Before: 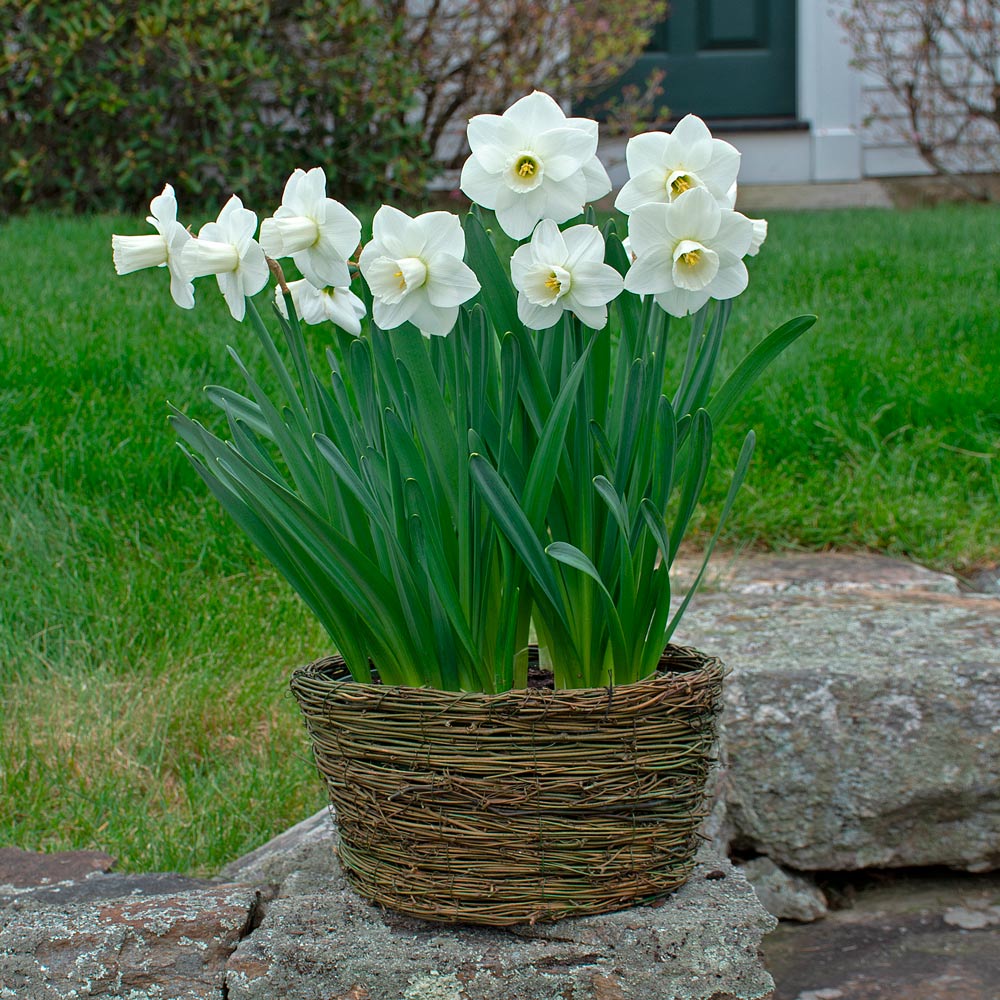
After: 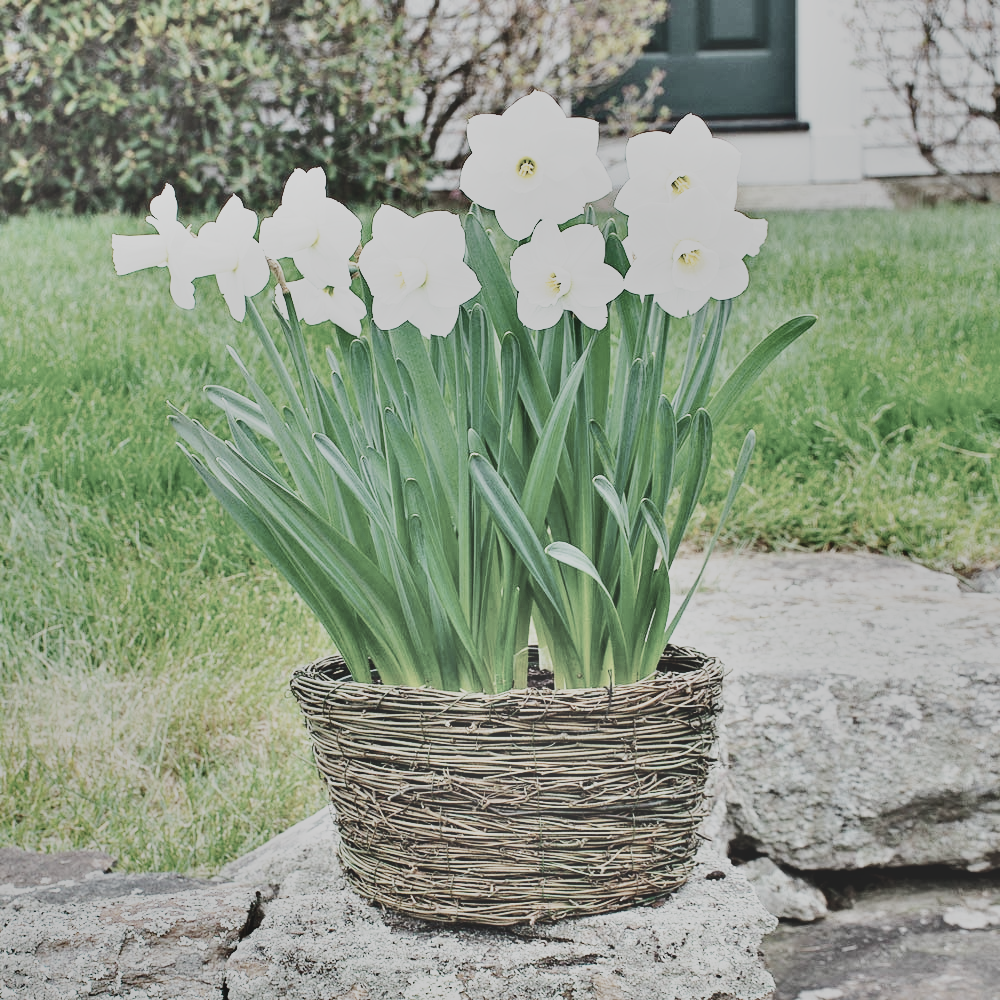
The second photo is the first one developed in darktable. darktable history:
contrast brightness saturation: contrast -0.32, brightness 0.75, saturation -0.78
shadows and highlights: shadows 24.5, highlights -78.15, soften with gaussian
exposure: black level correction 0, exposure 1 EV, compensate exposure bias true, compensate highlight preservation false
base curve: curves: ch0 [(0, 0) (0.007, 0.004) (0.027, 0.03) (0.046, 0.07) (0.207, 0.54) (0.442, 0.872) (0.673, 0.972) (1, 1)], preserve colors none
